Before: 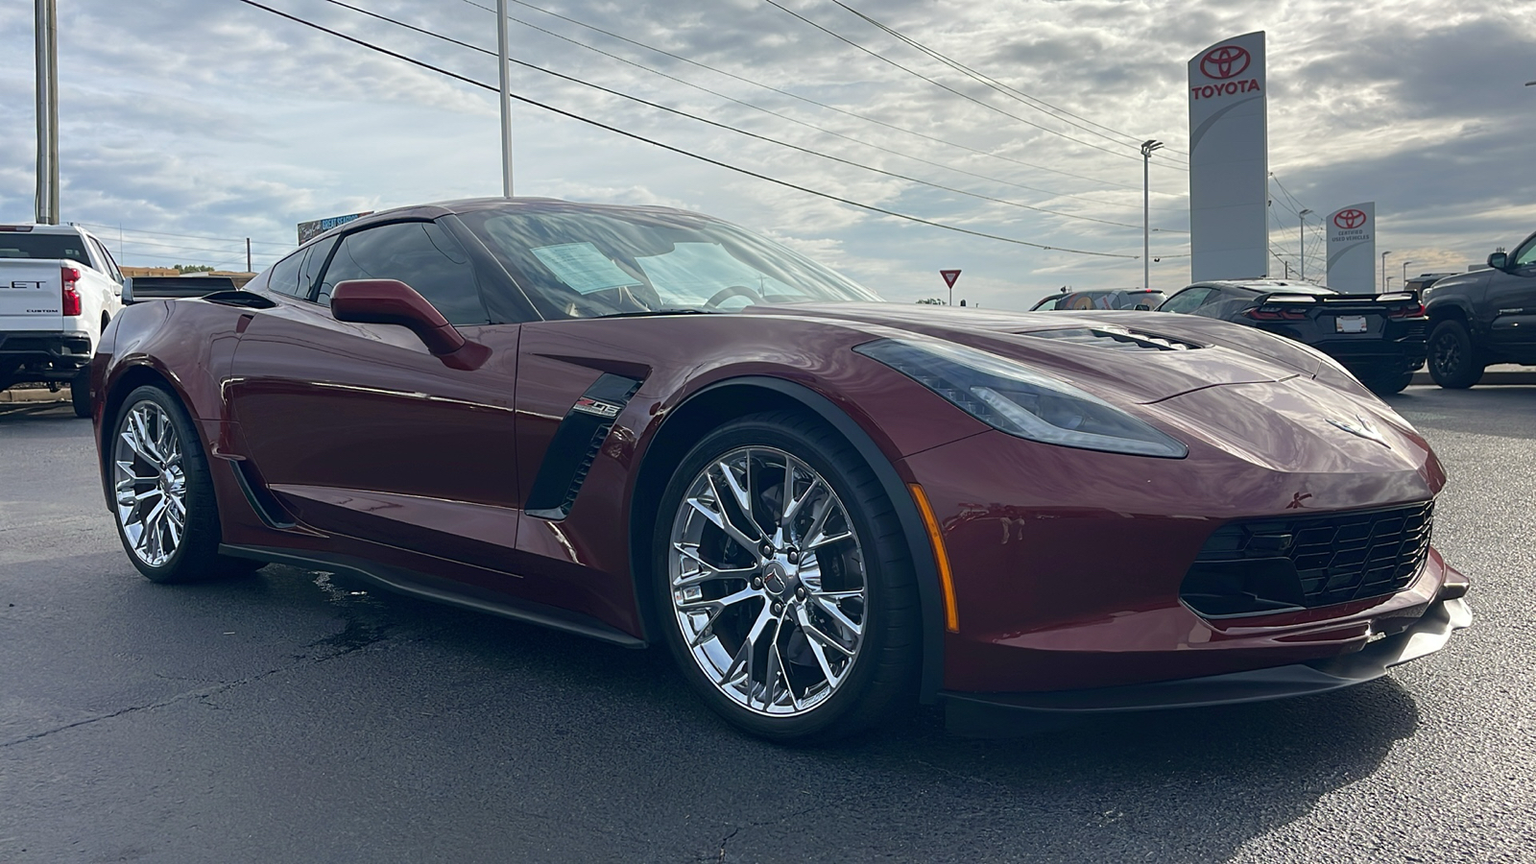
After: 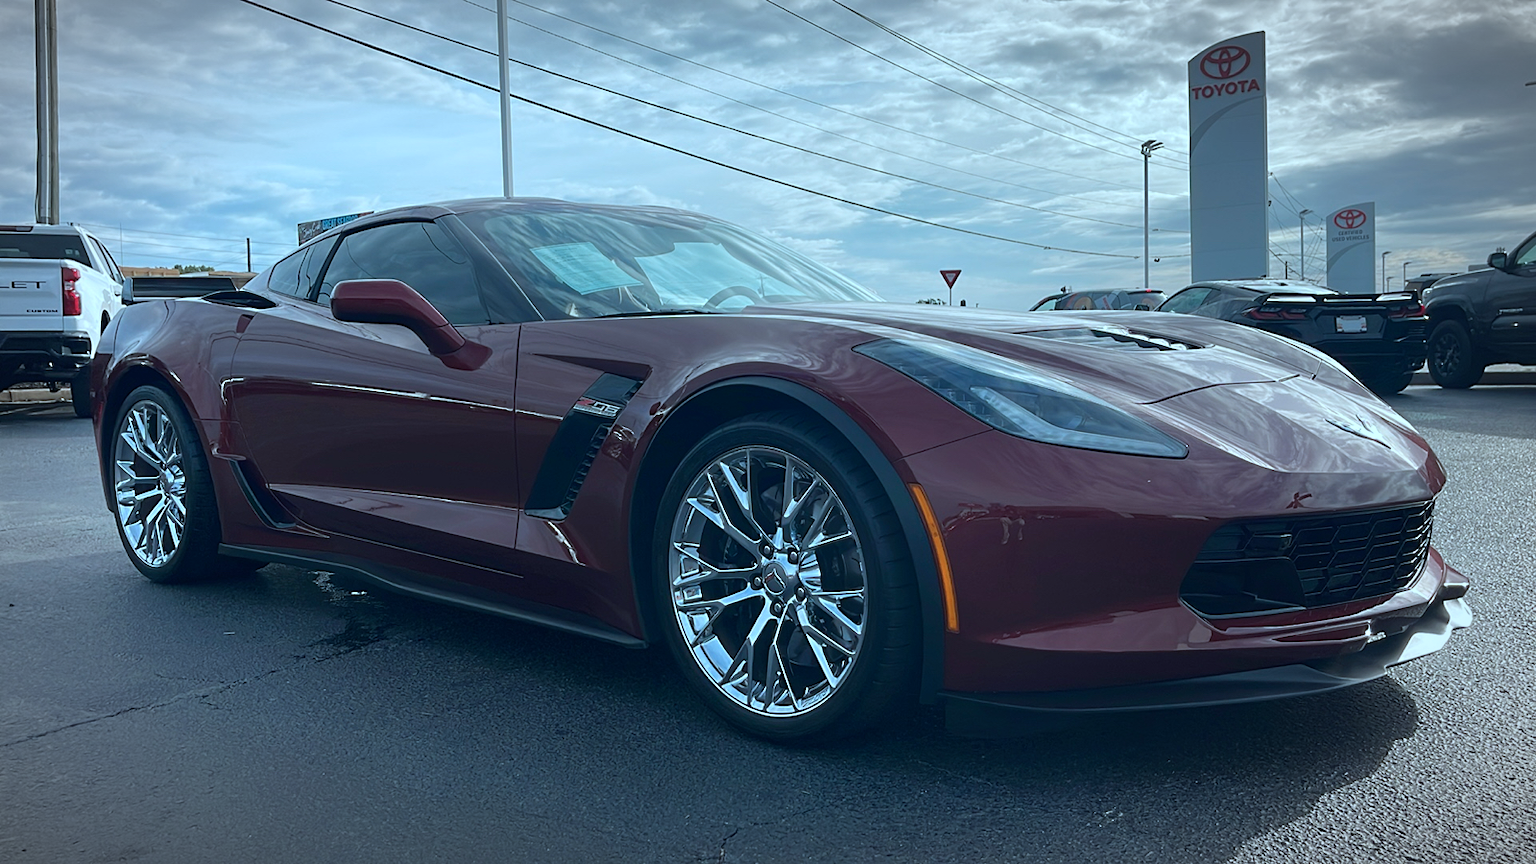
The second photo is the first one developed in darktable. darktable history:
color correction: highlights a* -10.41, highlights b* -19.72
vignetting: fall-off start 87.37%, automatic ratio true
sharpen: radius 5.363, amount 0.313, threshold 26.256
